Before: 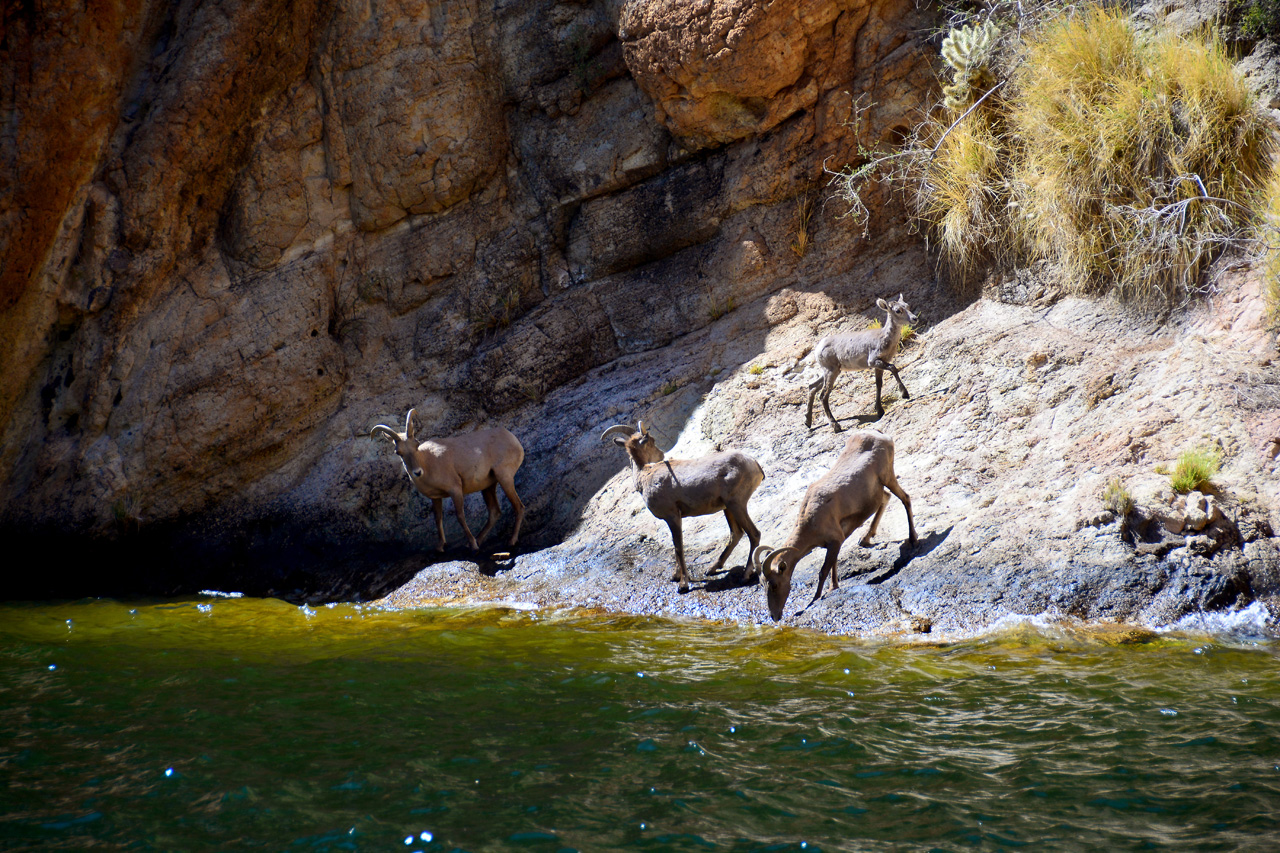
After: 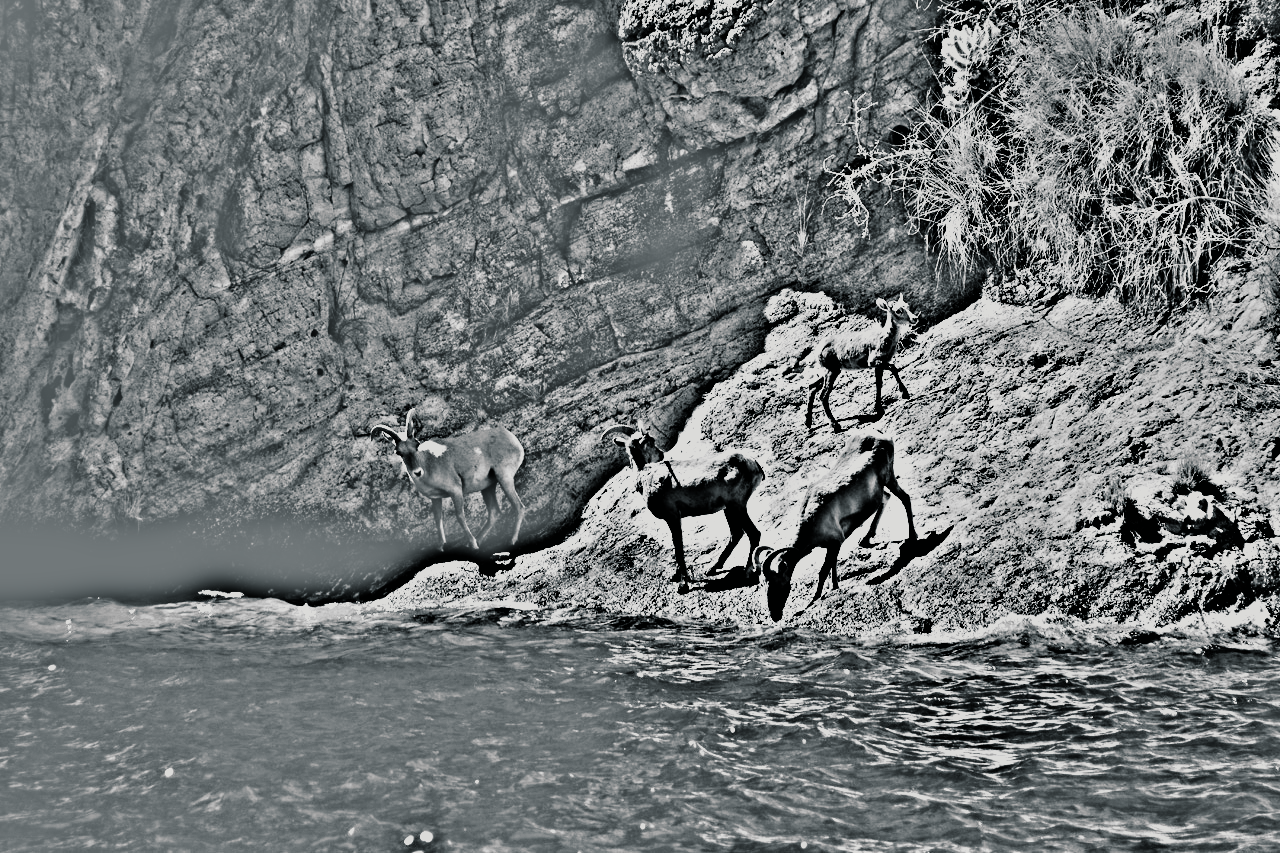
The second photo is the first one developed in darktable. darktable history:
split-toning: shadows › hue 201.6°, shadows › saturation 0.16, highlights › hue 50.4°, highlights › saturation 0.2, balance -49.9
tone equalizer: -8 EV -0.75 EV, -7 EV -0.7 EV, -6 EV -0.6 EV, -5 EV -0.4 EV, -3 EV 0.4 EV, -2 EV 0.6 EV, -1 EV 0.7 EV, +0 EV 0.75 EV, edges refinement/feathering 500, mask exposure compensation -1.57 EV, preserve details no
color zones: curves: ch0 [(0, 0.499) (0.143, 0.5) (0.286, 0.5) (0.429, 0.476) (0.571, 0.284) (0.714, 0.243) (0.857, 0.449) (1, 0.499)]; ch1 [(0, 0.532) (0.143, 0.645) (0.286, 0.696) (0.429, 0.211) (0.571, 0.504) (0.714, 0.493) (0.857, 0.495) (1, 0.532)]; ch2 [(0, 0.5) (0.143, 0.5) (0.286, 0.427) (0.429, 0.324) (0.571, 0.5) (0.714, 0.5) (0.857, 0.5) (1, 0.5)]
highpass: sharpness 49.79%, contrast boost 49.79%
sigmoid: skew -0.2, preserve hue 0%, red attenuation 0.1, red rotation 0.035, green attenuation 0.1, green rotation -0.017, blue attenuation 0.15, blue rotation -0.052, base primaries Rec2020
